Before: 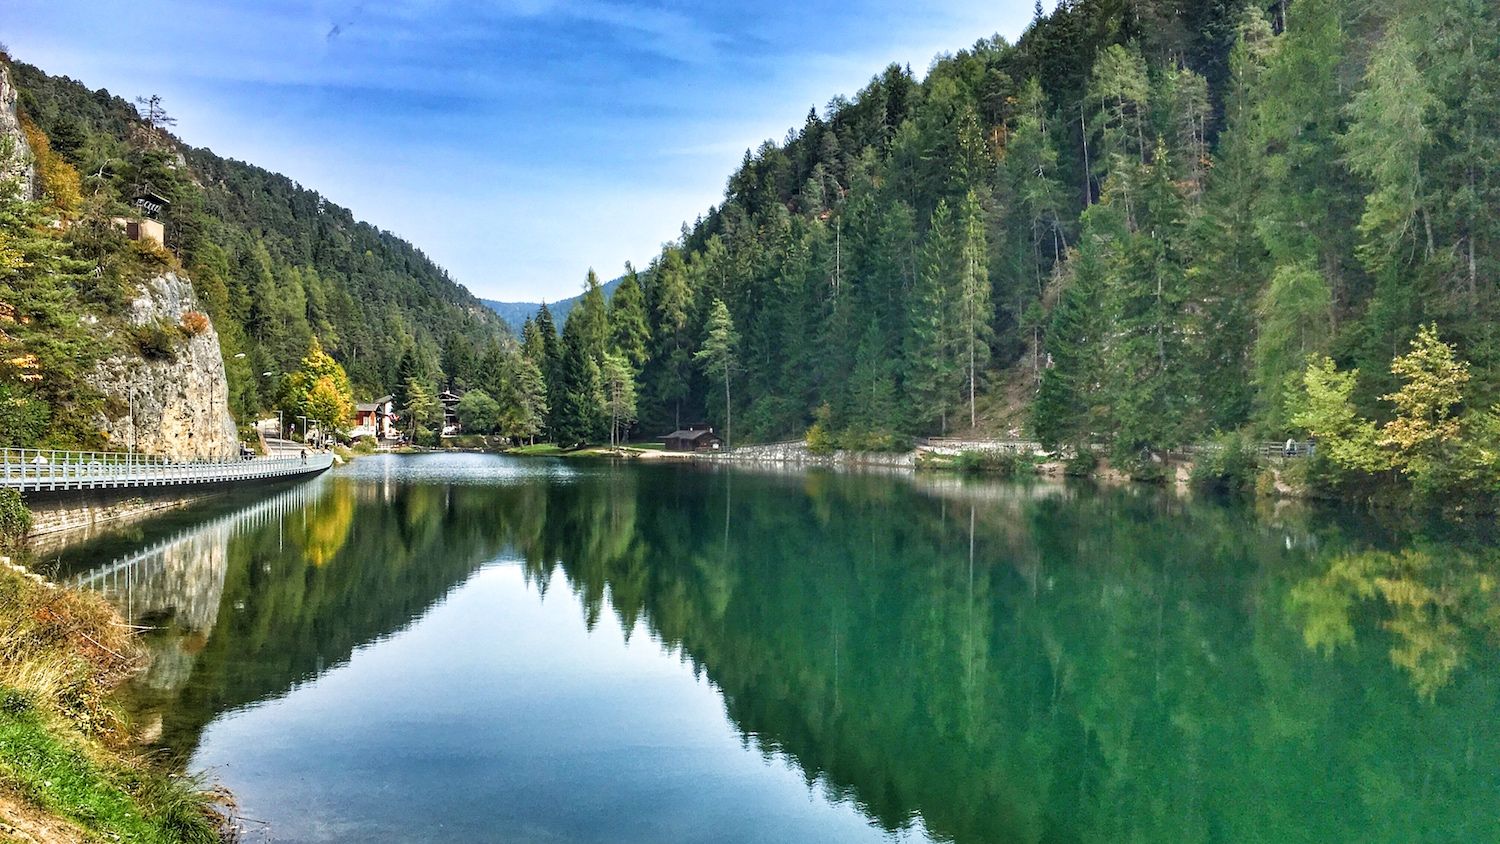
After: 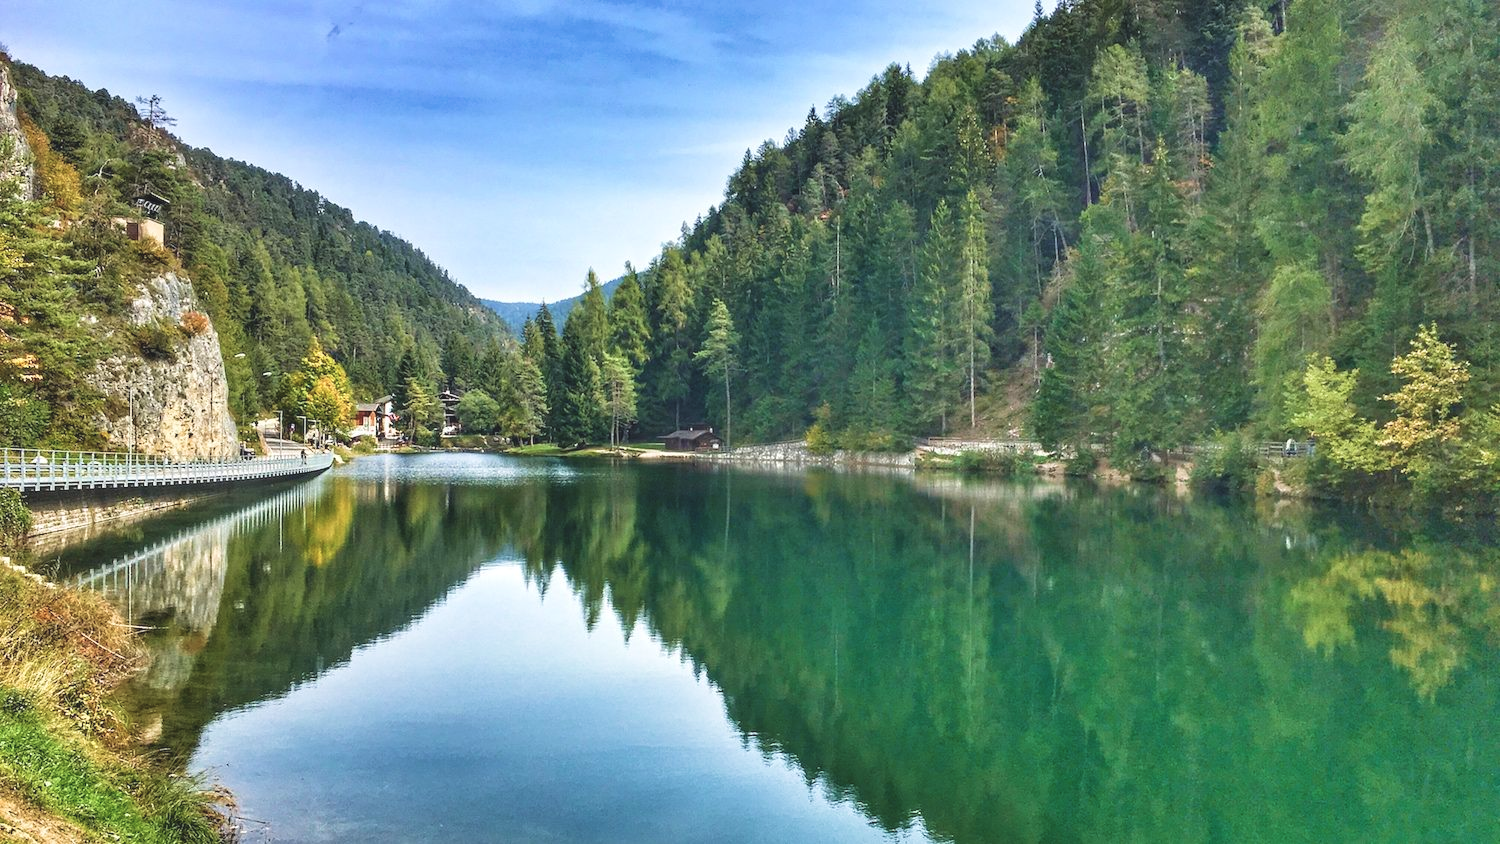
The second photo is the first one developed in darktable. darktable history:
color balance: lift [1.007, 1, 1, 1], gamma [1.097, 1, 1, 1]
color correction: saturation 0.99
velvia: on, module defaults
